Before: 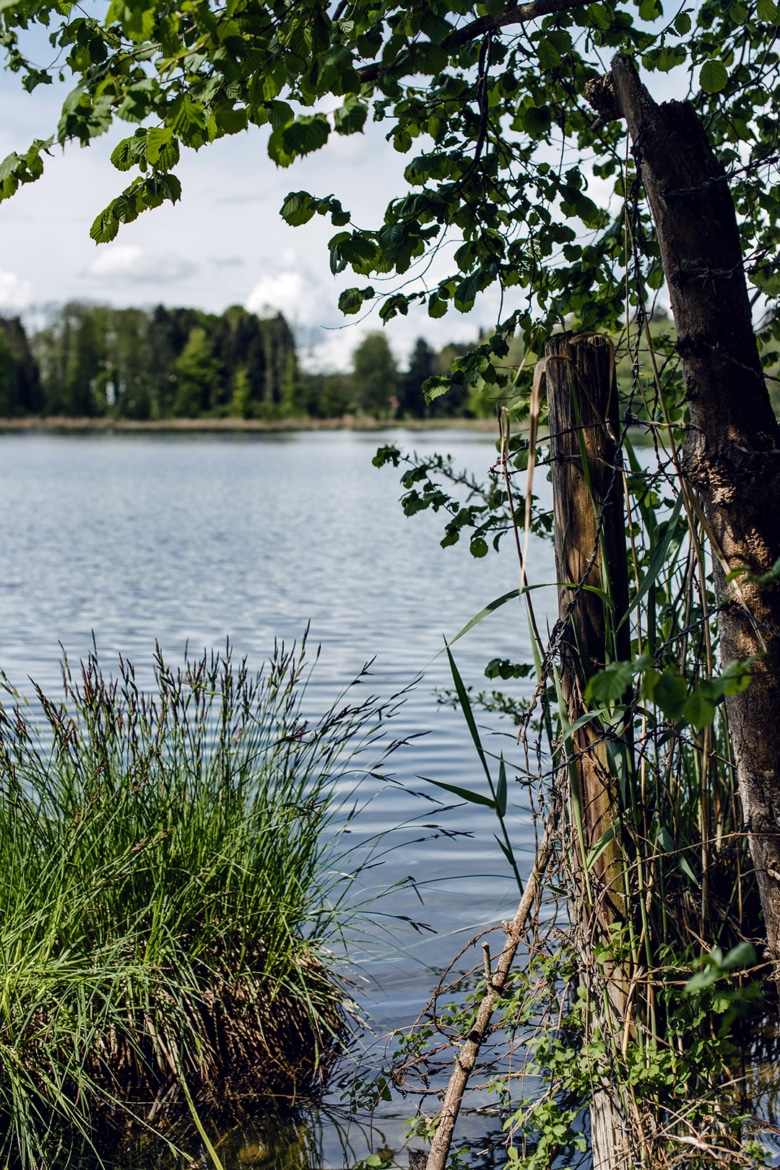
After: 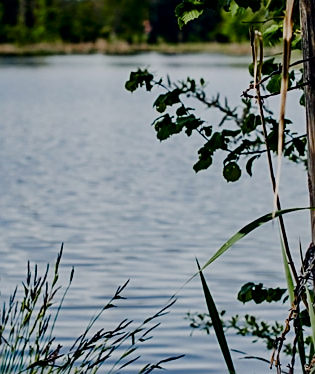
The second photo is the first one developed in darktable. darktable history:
contrast brightness saturation: contrast 0.12, brightness -0.12, saturation 0.2
filmic rgb: black relative exposure -8.54 EV, white relative exposure 5.52 EV, hardness 3.39, contrast 1.016
crop: left 31.751%, top 32.172%, right 27.8%, bottom 35.83%
sharpen: on, module defaults
color balance rgb: perceptual saturation grading › global saturation 20%, perceptual saturation grading › highlights -25%, perceptual saturation grading › shadows 25%
